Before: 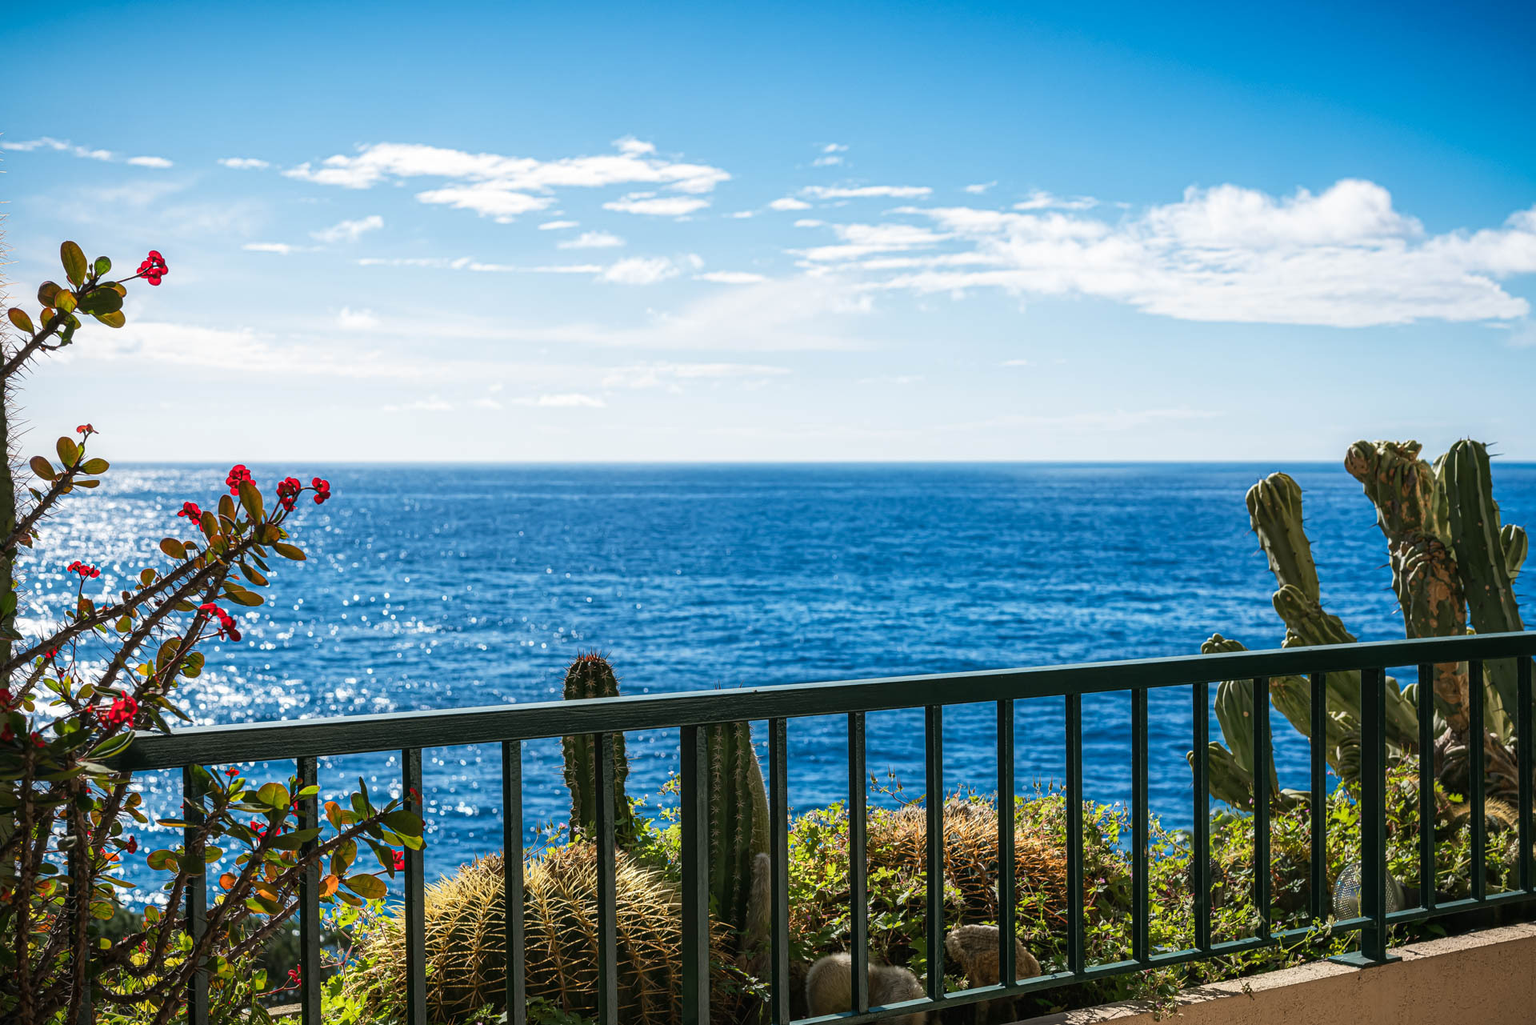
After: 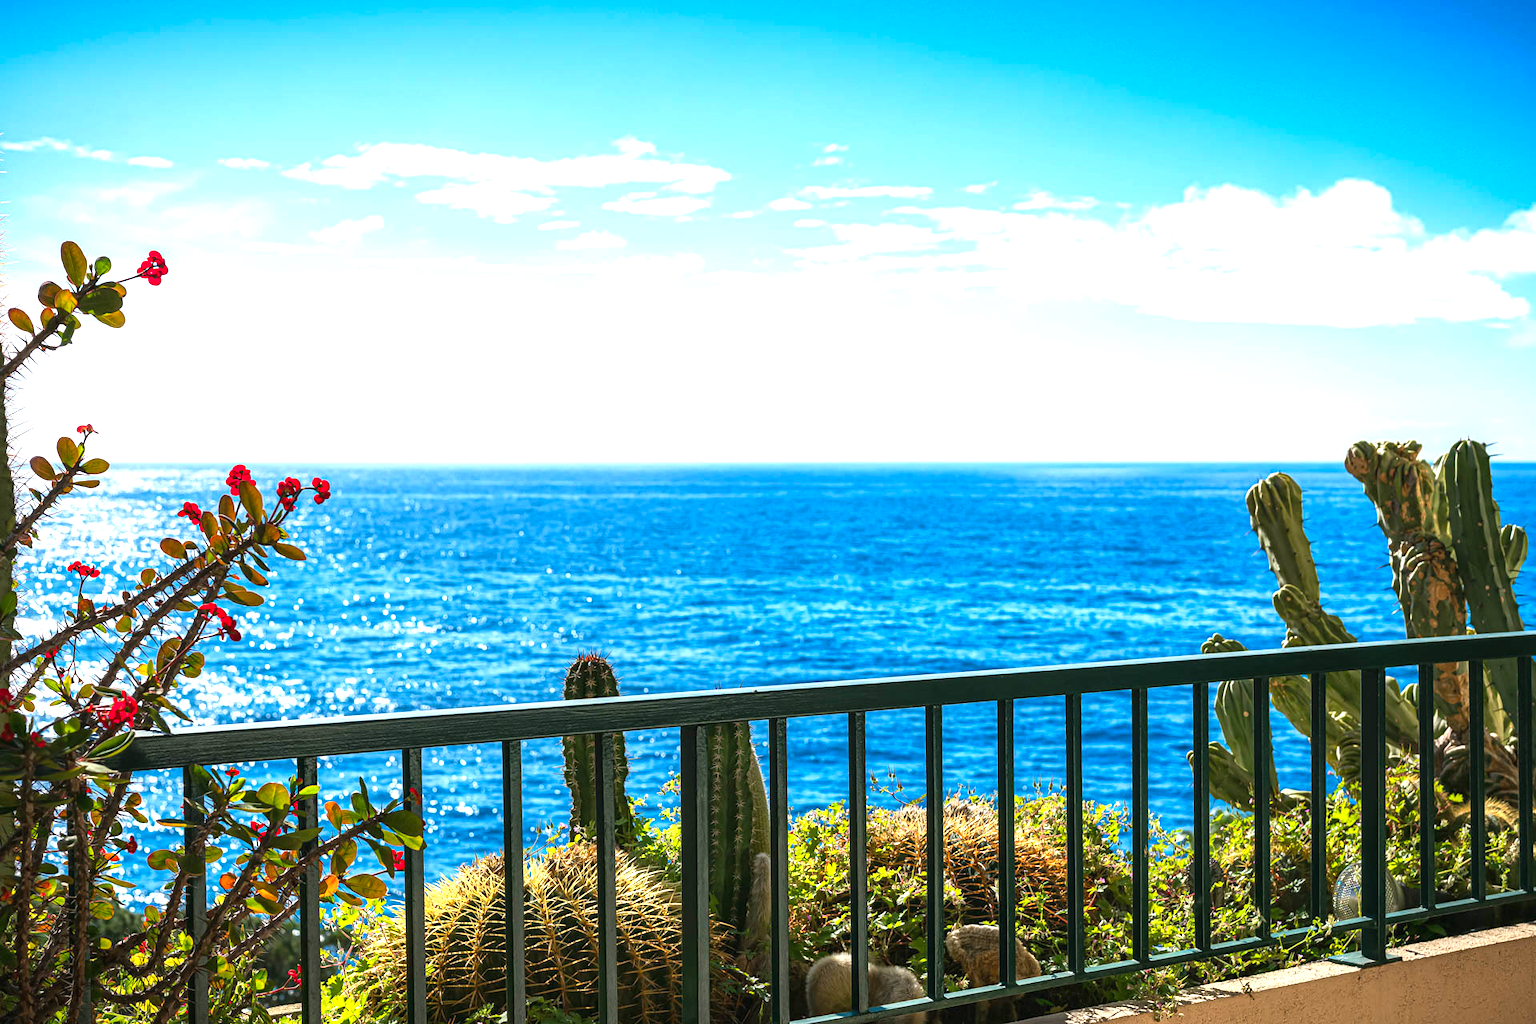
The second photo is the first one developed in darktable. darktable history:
contrast brightness saturation: contrast 0.04, saturation 0.16
exposure: black level correction 0, exposure 0.877 EV, compensate exposure bias true, compensate highlight preservation false
